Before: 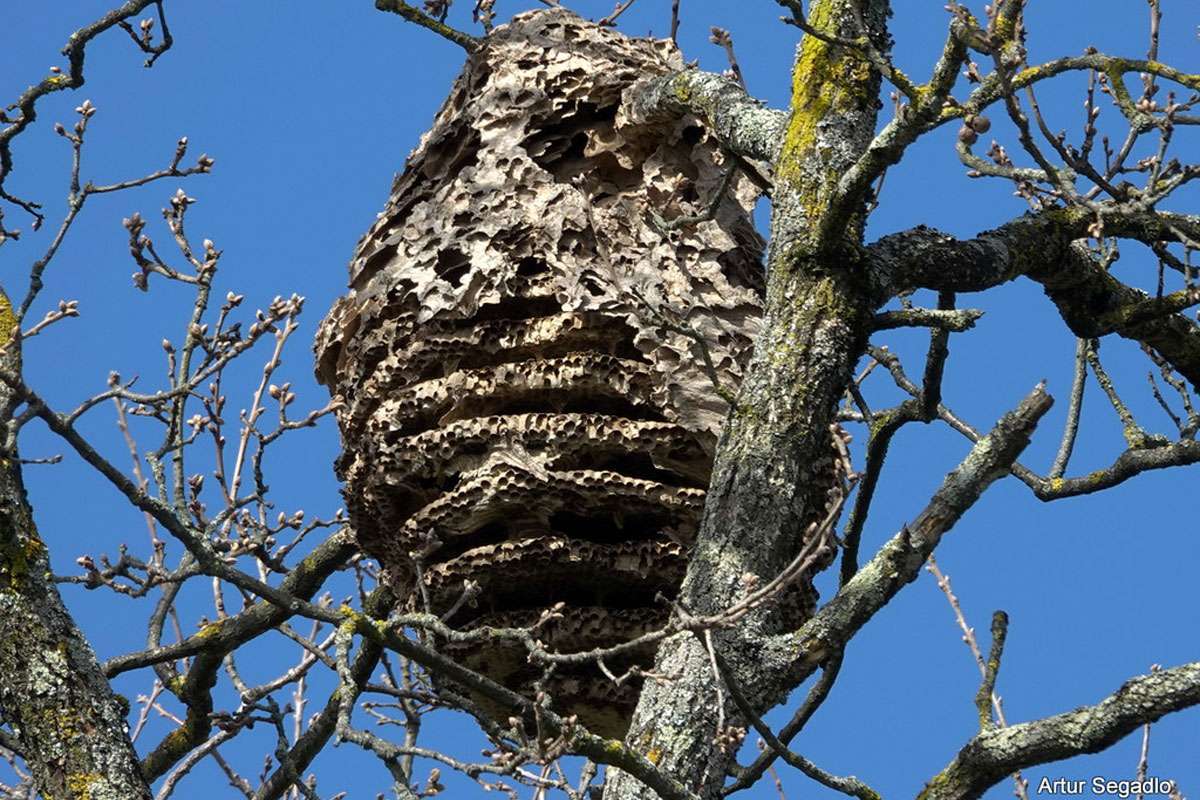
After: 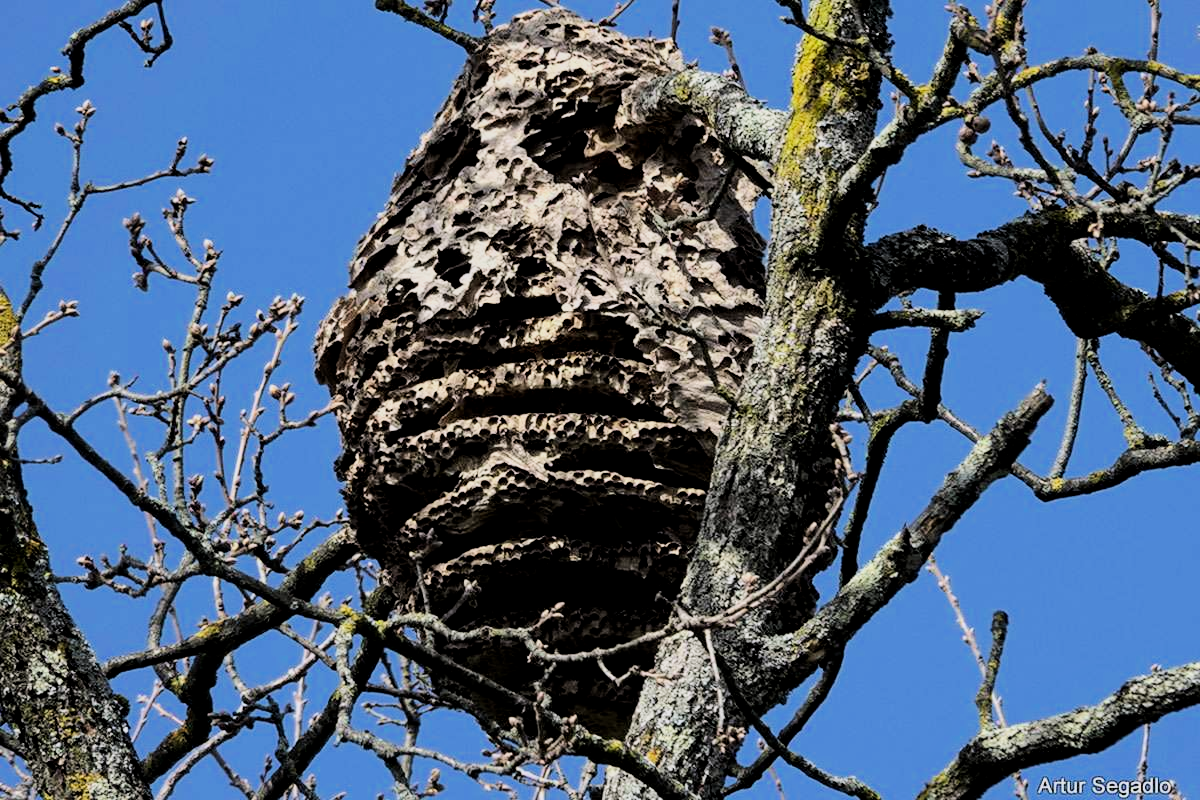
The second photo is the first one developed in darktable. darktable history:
white balance: red 1.009, blue 1.027
tone equalizer: -8 EV -0.75 EV, -7 EV -0.7 EV, -6 EV -0.6 EV, -5 EV -0.4 EV, -3 EV 0.4 EV, -2 EV 0.6 EV, -1 EV 0.7 EV, +0 EV 0.75 EV, edges refinement/feathering 500, mask exposure compensation -1.57 EV, preserve details no
local contrast: highlights 100%, shadows 100%, detail 120%, midtone range 0.2
filmic rgb: black relative exposure -7.15 EV, white relative exposure 5.36 EV, hardness 3.02, color science v6 (2022)
